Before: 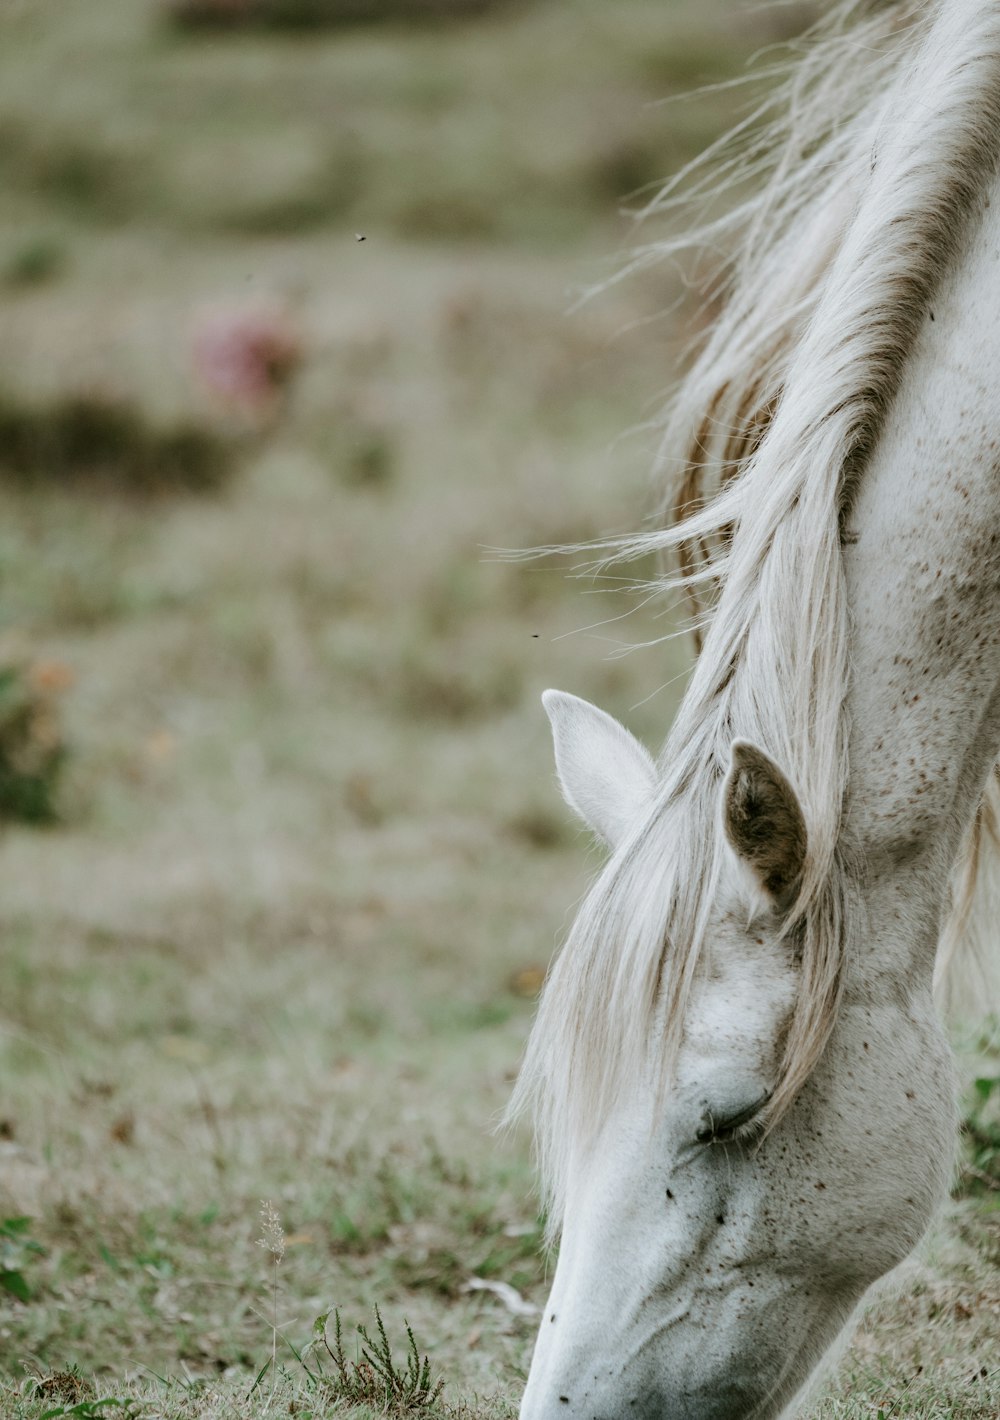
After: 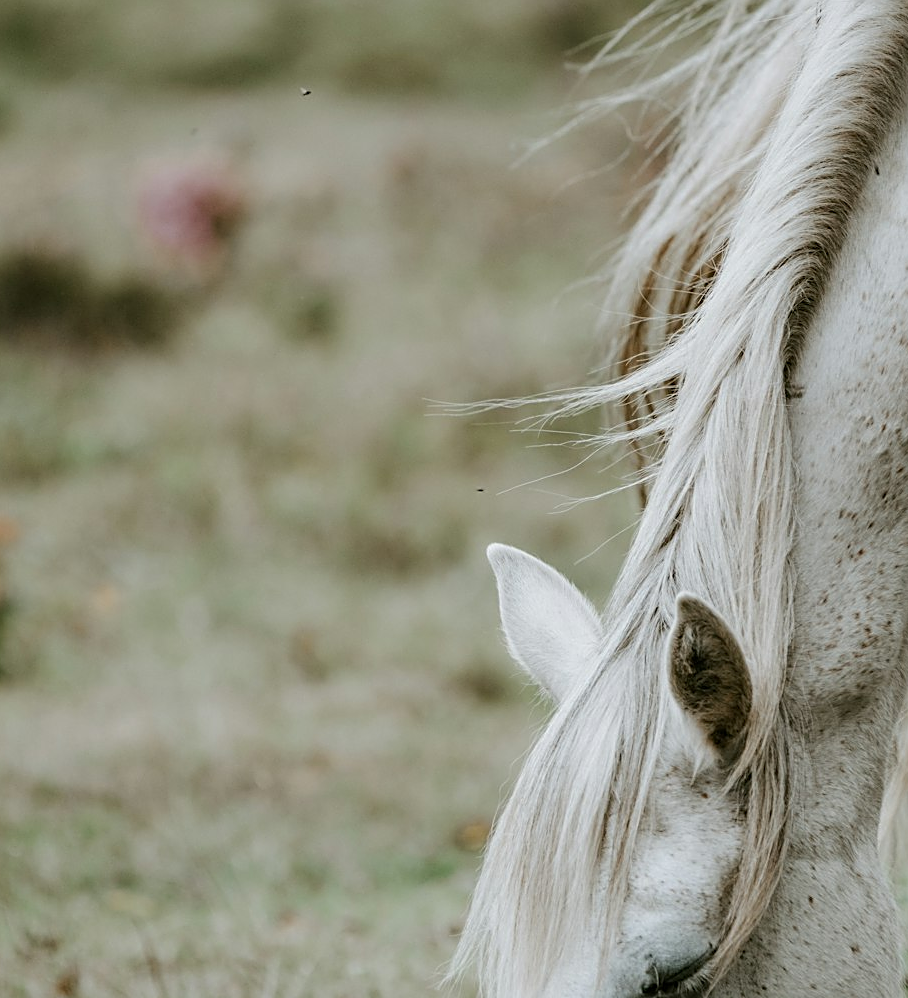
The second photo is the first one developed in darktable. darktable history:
crop: left 5.596%, top 10.314%, right 3.534%, bottom 19.395%
sharpen: on, module defaults
